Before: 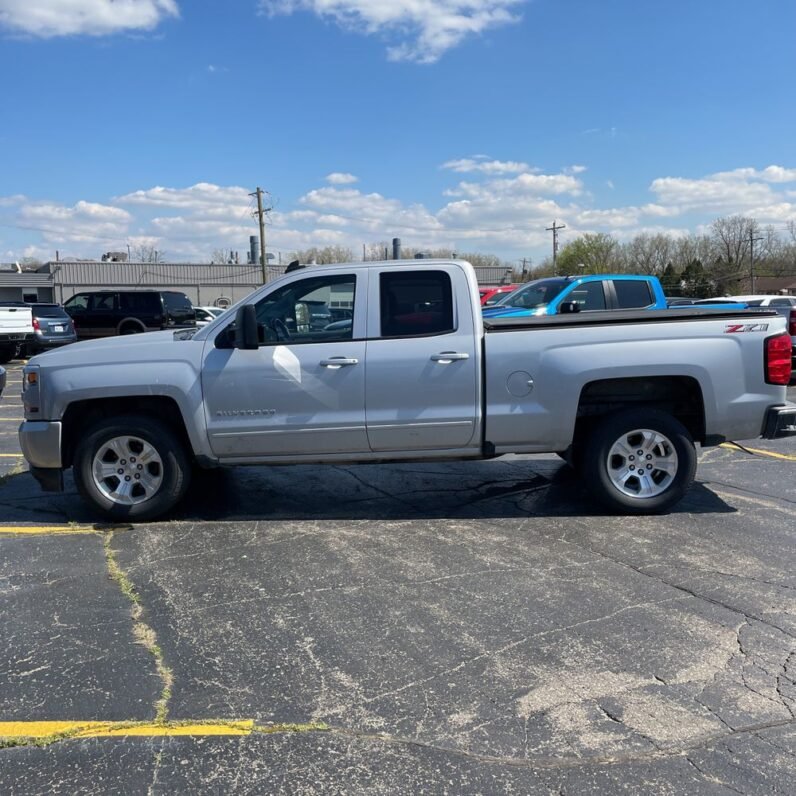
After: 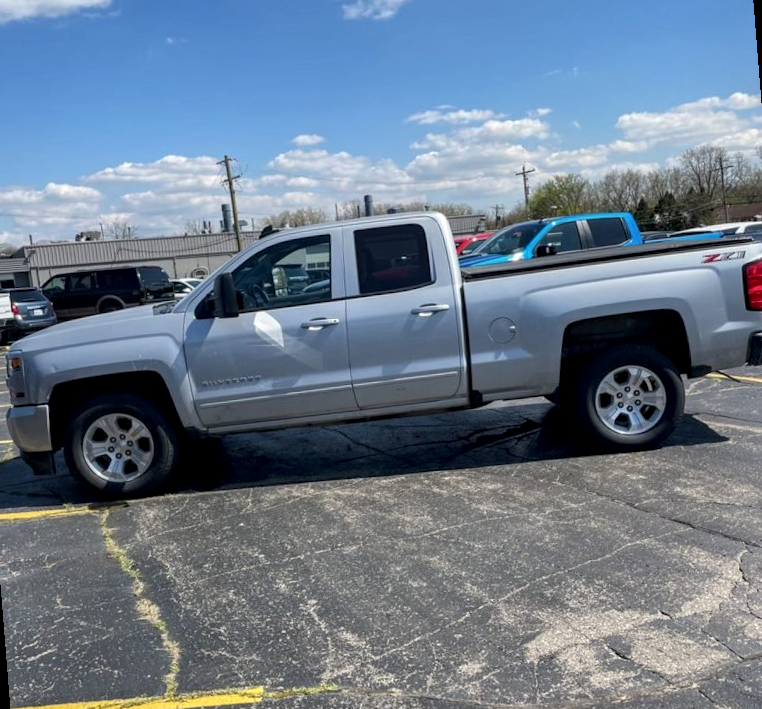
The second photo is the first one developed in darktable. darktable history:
rotate and perspective: rotation -4.57°, crop left 0.054, crop right 0.944, crop top 0.087, crop bottom 0.914
local contrast: detail 130%
exposure: exposure 0 EV, compensate highlight preservation false
